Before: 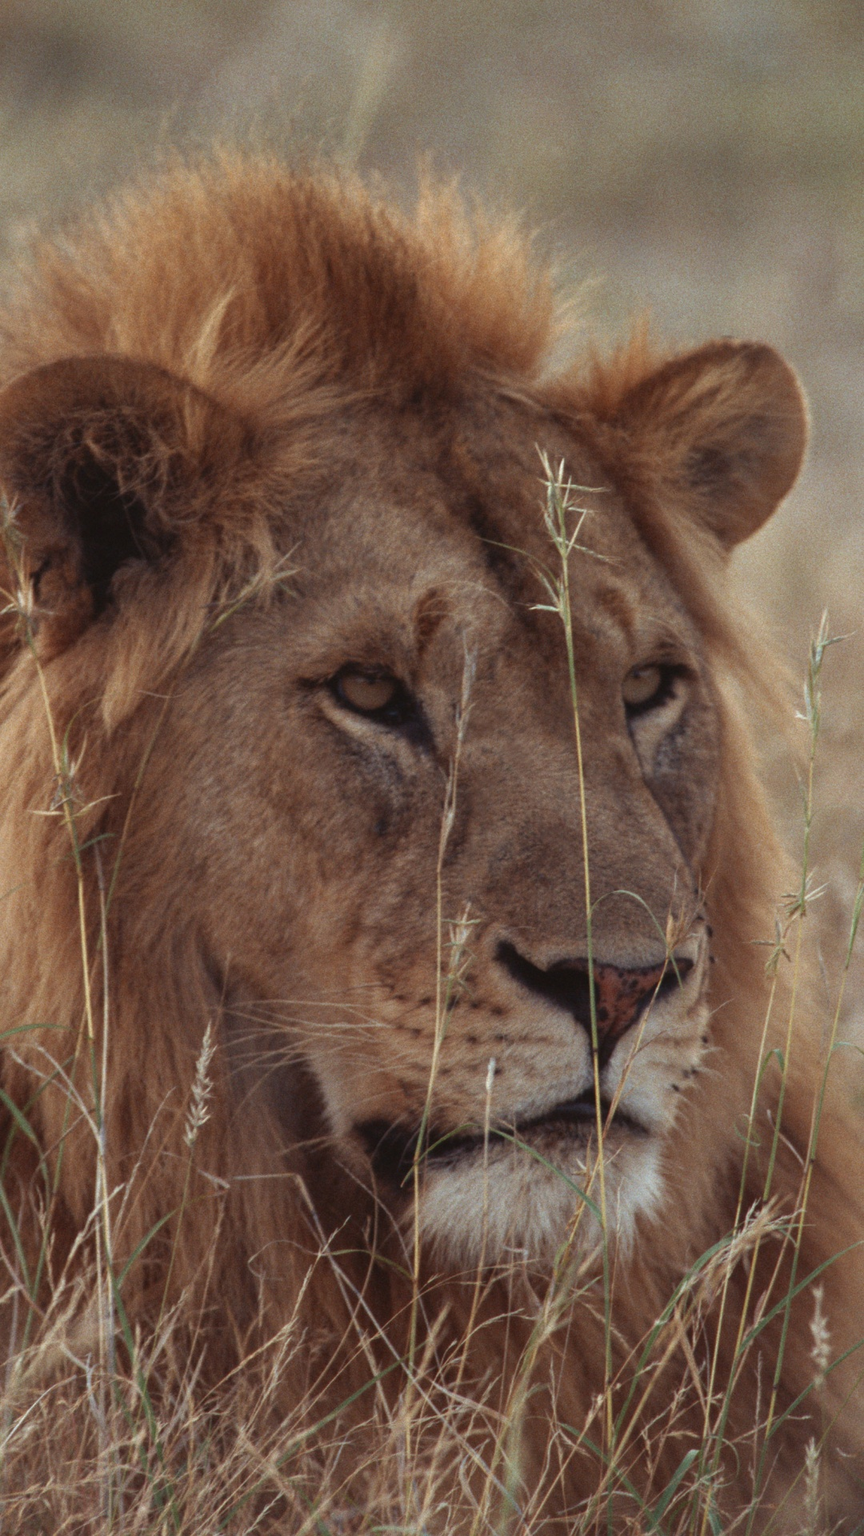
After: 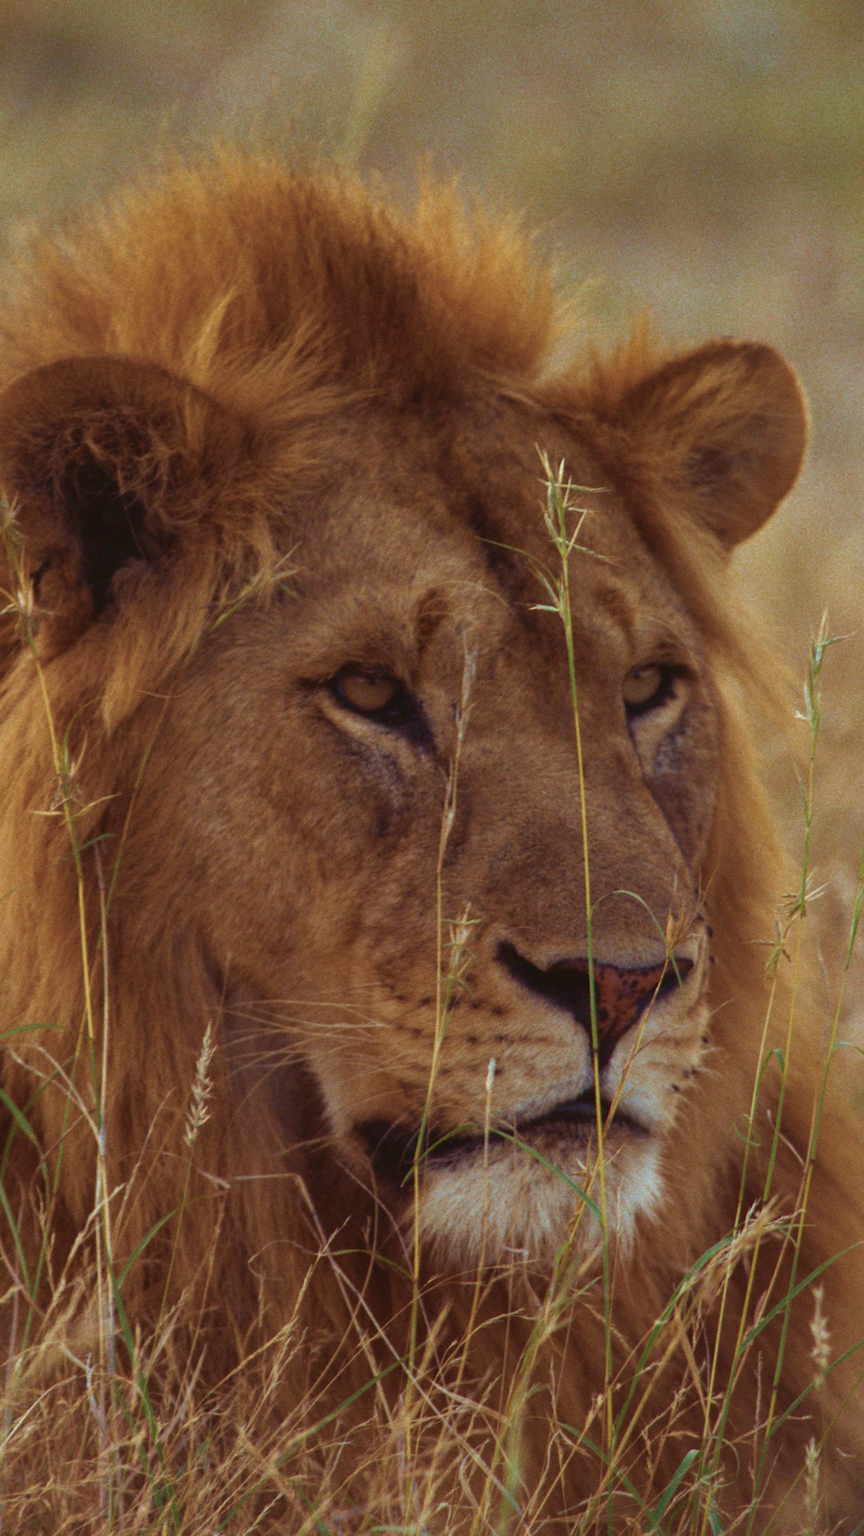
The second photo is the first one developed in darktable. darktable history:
color zones: curves: ch0 [(0, 0.425) (0.143, 0.422) (0.286, 0.42) (0.429, 0.419) (0.571, 0.419) (0.714, 0.42) (0.857, 0.422) (1, 0.425)]
velvia: strength 74.5%
